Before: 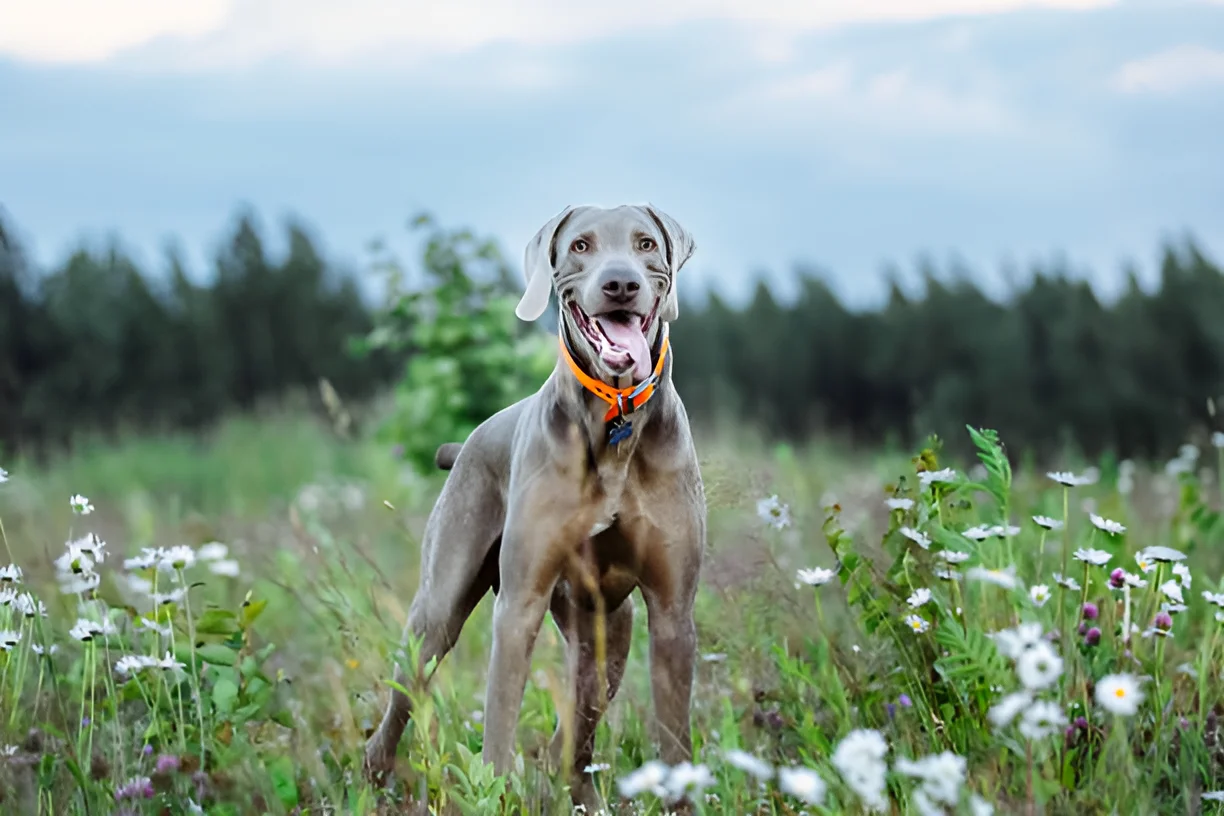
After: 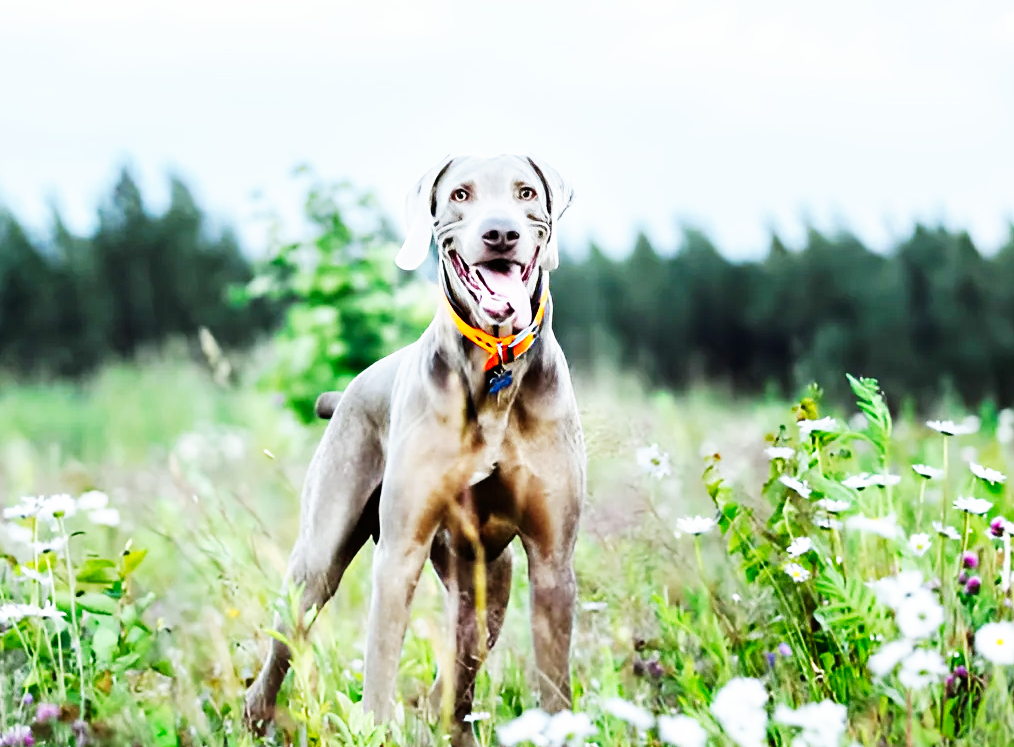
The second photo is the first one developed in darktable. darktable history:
crop: left 9.807%, top 6.259%, right 7.334%, bottom 2.177%
base curve: curves: ch0 [(0, 0) (0.007, 0.004) (0.027, 0.03) (0.046, 0.07) (0.207, 0.54) (0.442, 0.872) (0.673, 0.972) (1, 1)], preserve colors none
